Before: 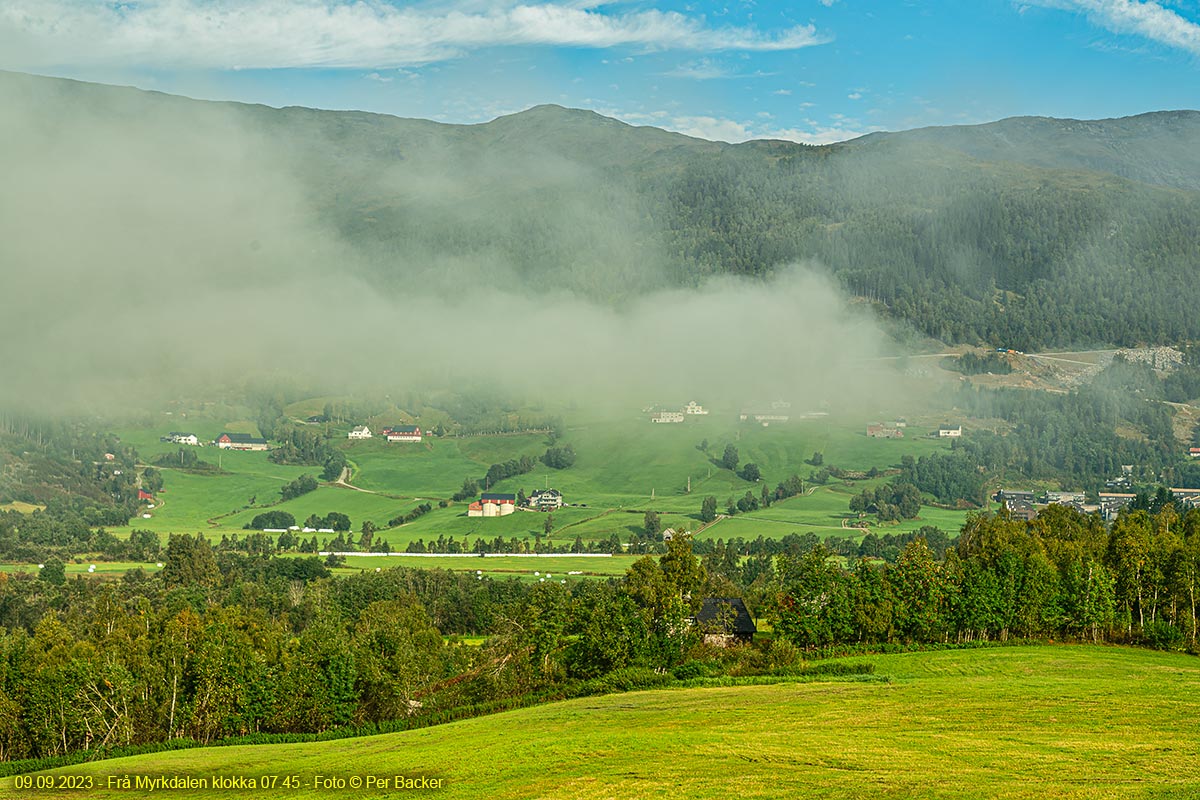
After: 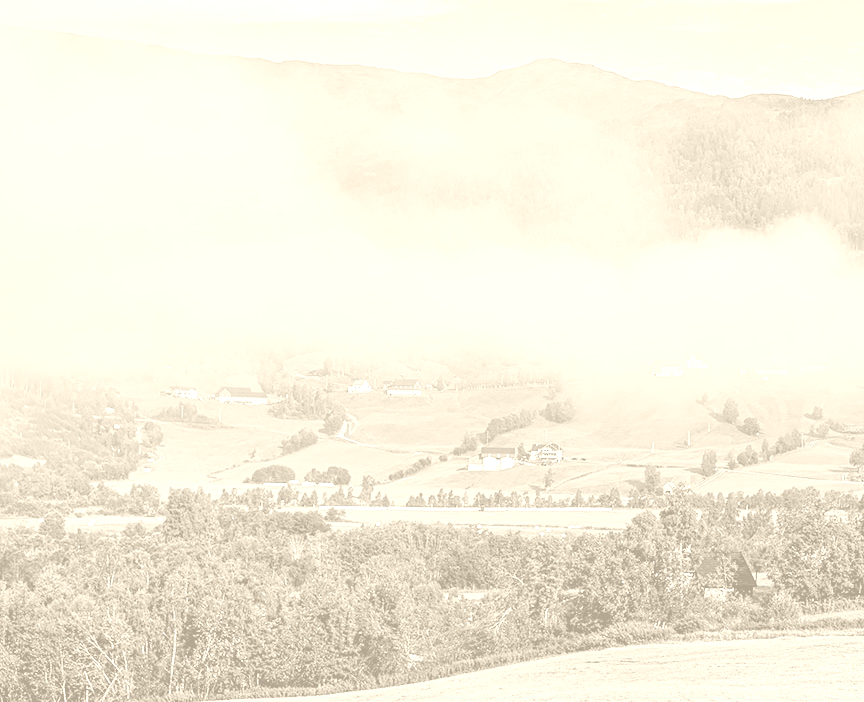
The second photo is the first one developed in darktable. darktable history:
filmic rgb: black relative exposure -7.65 EV, white relative exposure 4.56 EV, hardness 3.61, color science v6 (2022)
crop: top 5.803%, right 27.864%, bottom 5.804%
colorize: hue 36°, saturation 71%, lightness 80.79%
tone equalizer: -8 EV 0.06 EV, smoothing diameter 25%, edges refinement/feathering 10, preserve details guided filter
